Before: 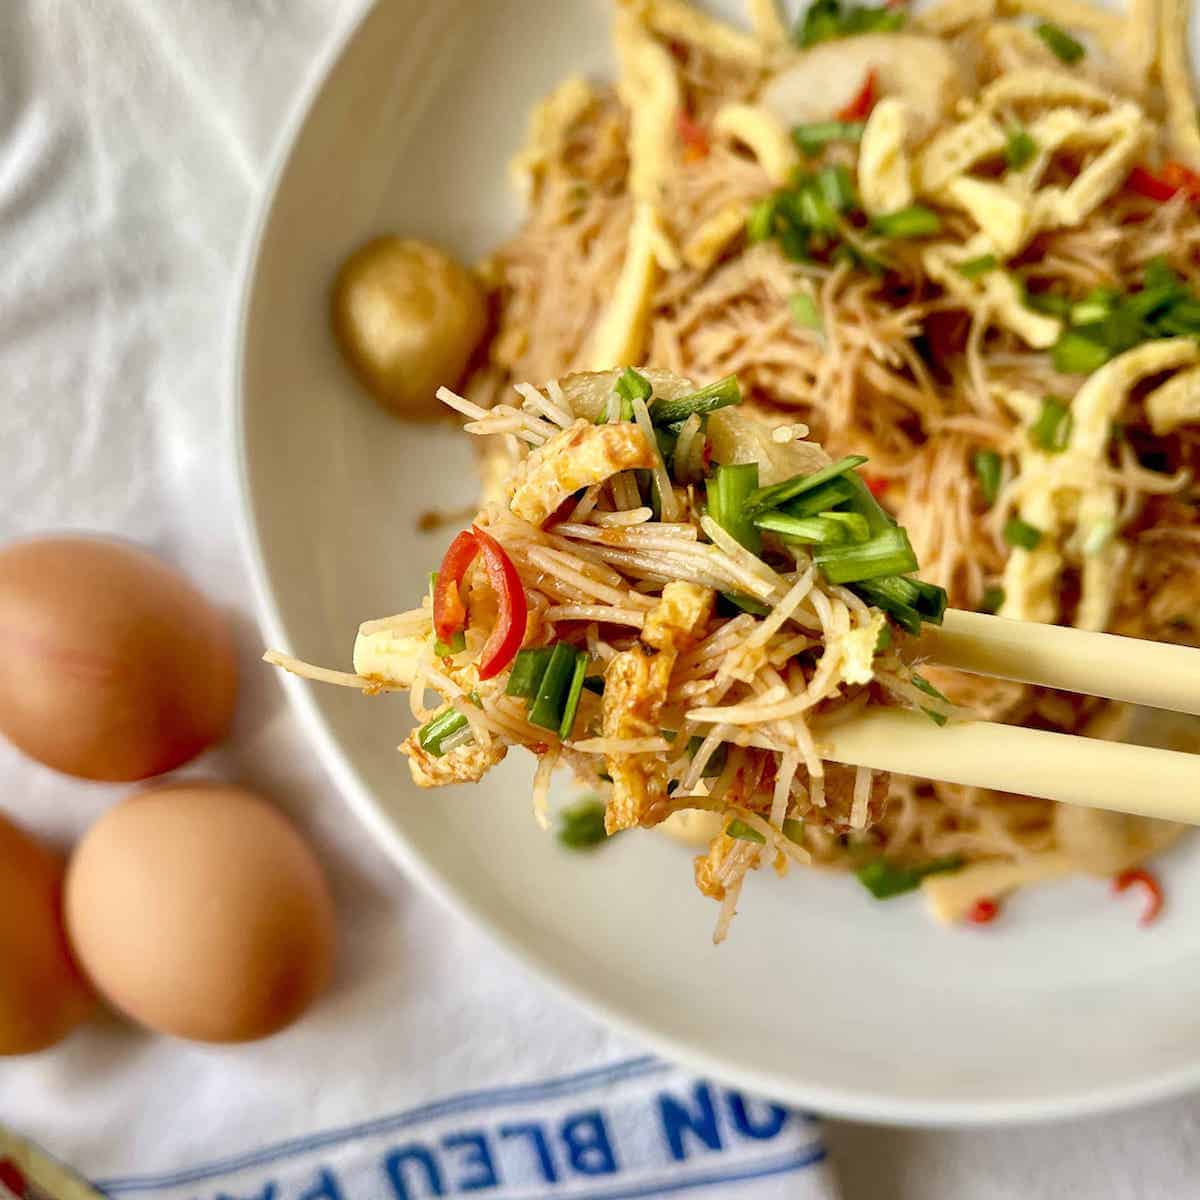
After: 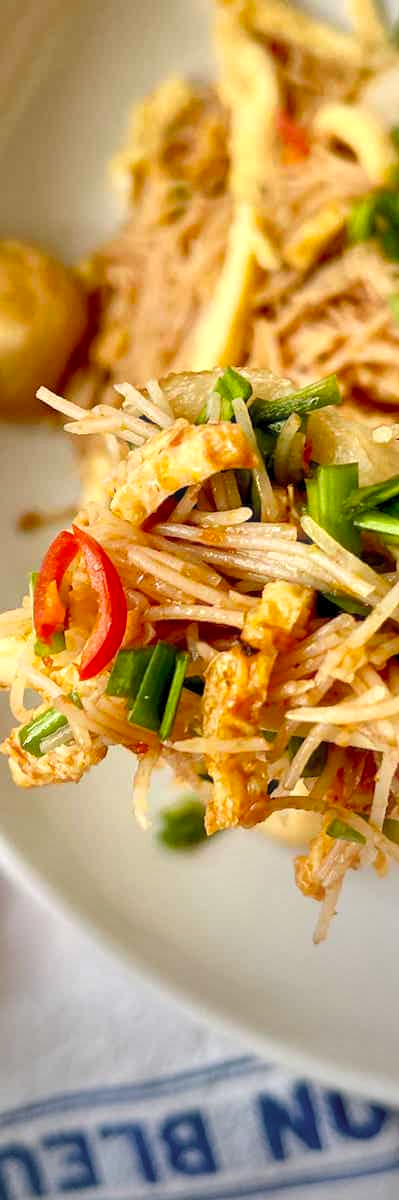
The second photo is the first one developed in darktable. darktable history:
crop: left 33.36%, right 33.36%
vignetting: fall-off start 72.14%, fall-off radius 108.07%, brightness -0.713, saturation -0.488, center (-0.054, -0.359), width/height ratio 0.729
haze removal: strength -0.05
levels: levels [0.016, 0.492, 0.969]
